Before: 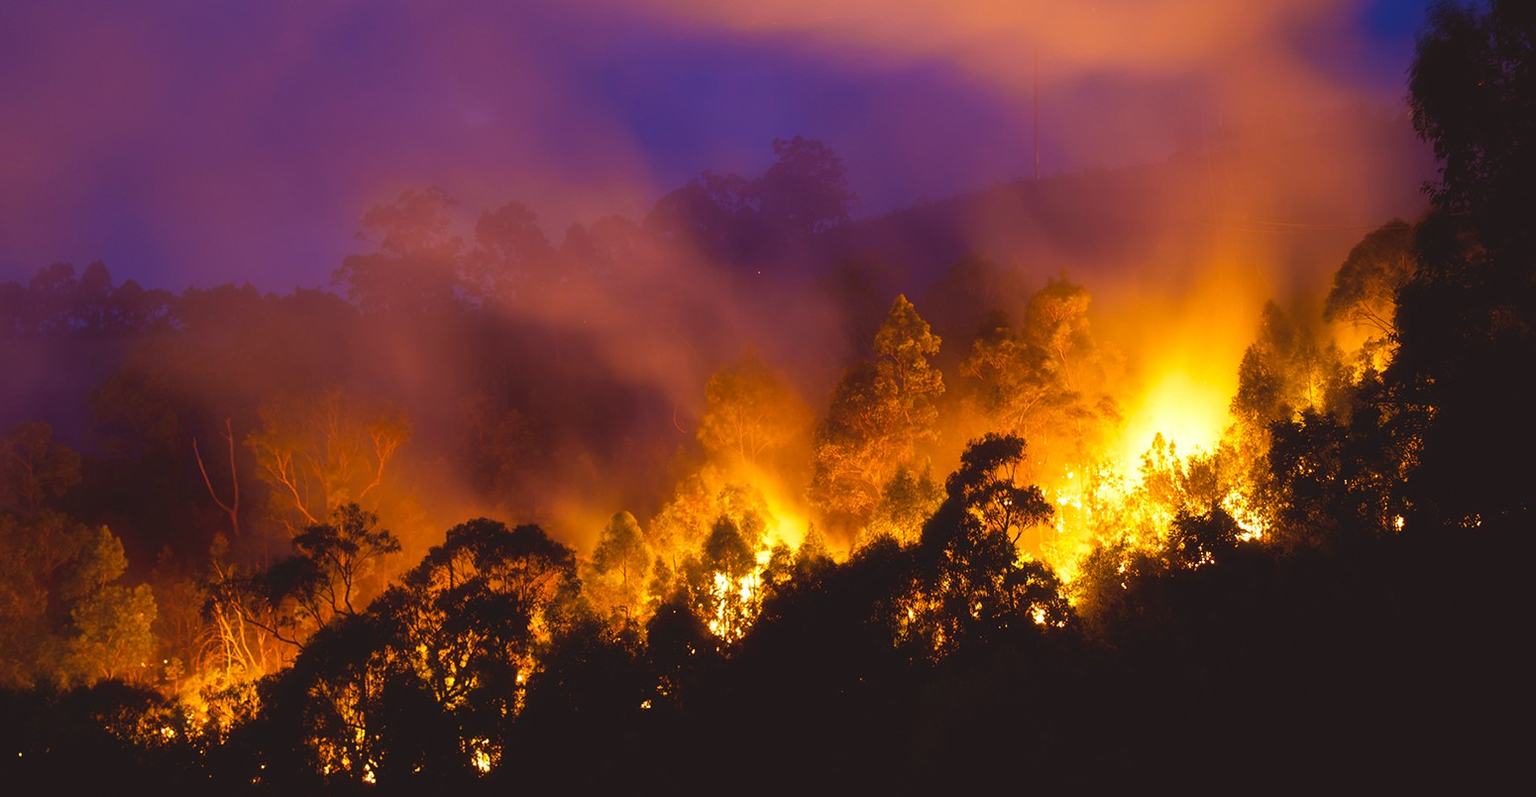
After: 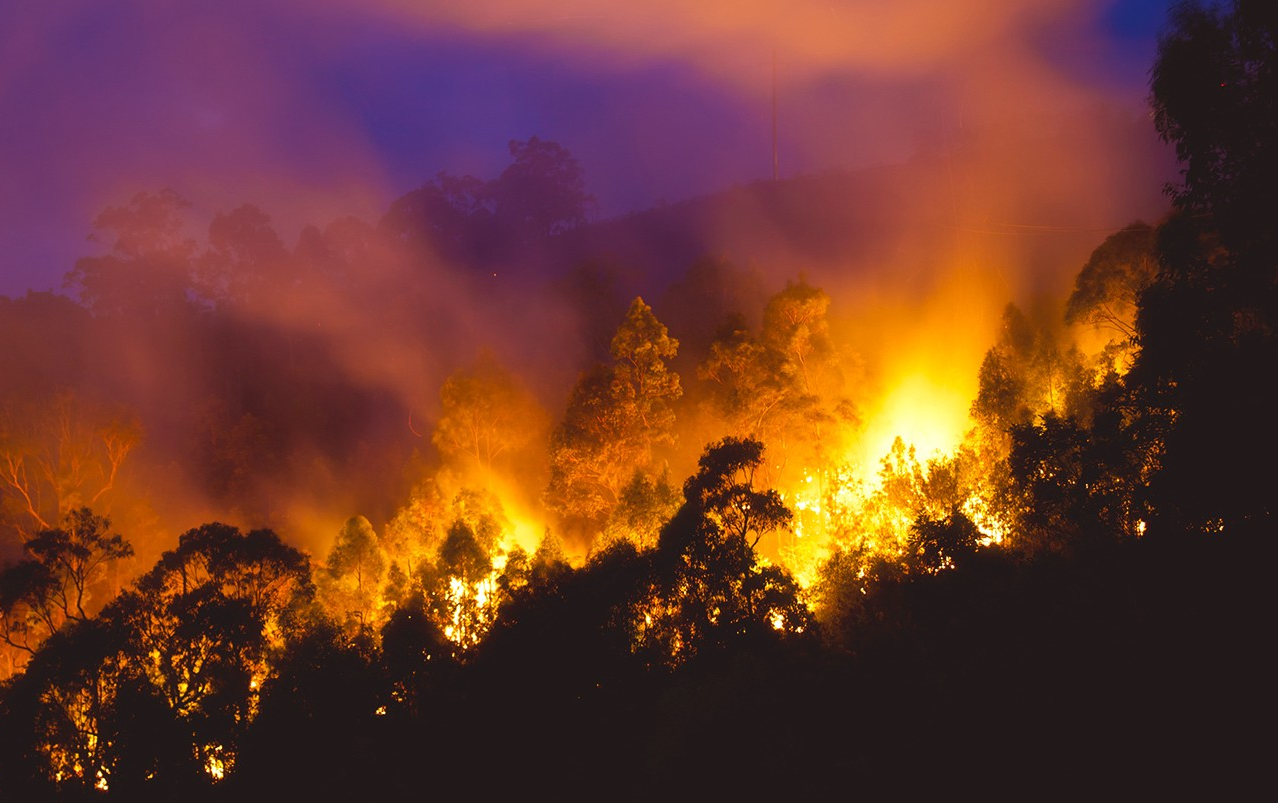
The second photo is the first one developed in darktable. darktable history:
crop: left 17.537%, bottom 0.044%
